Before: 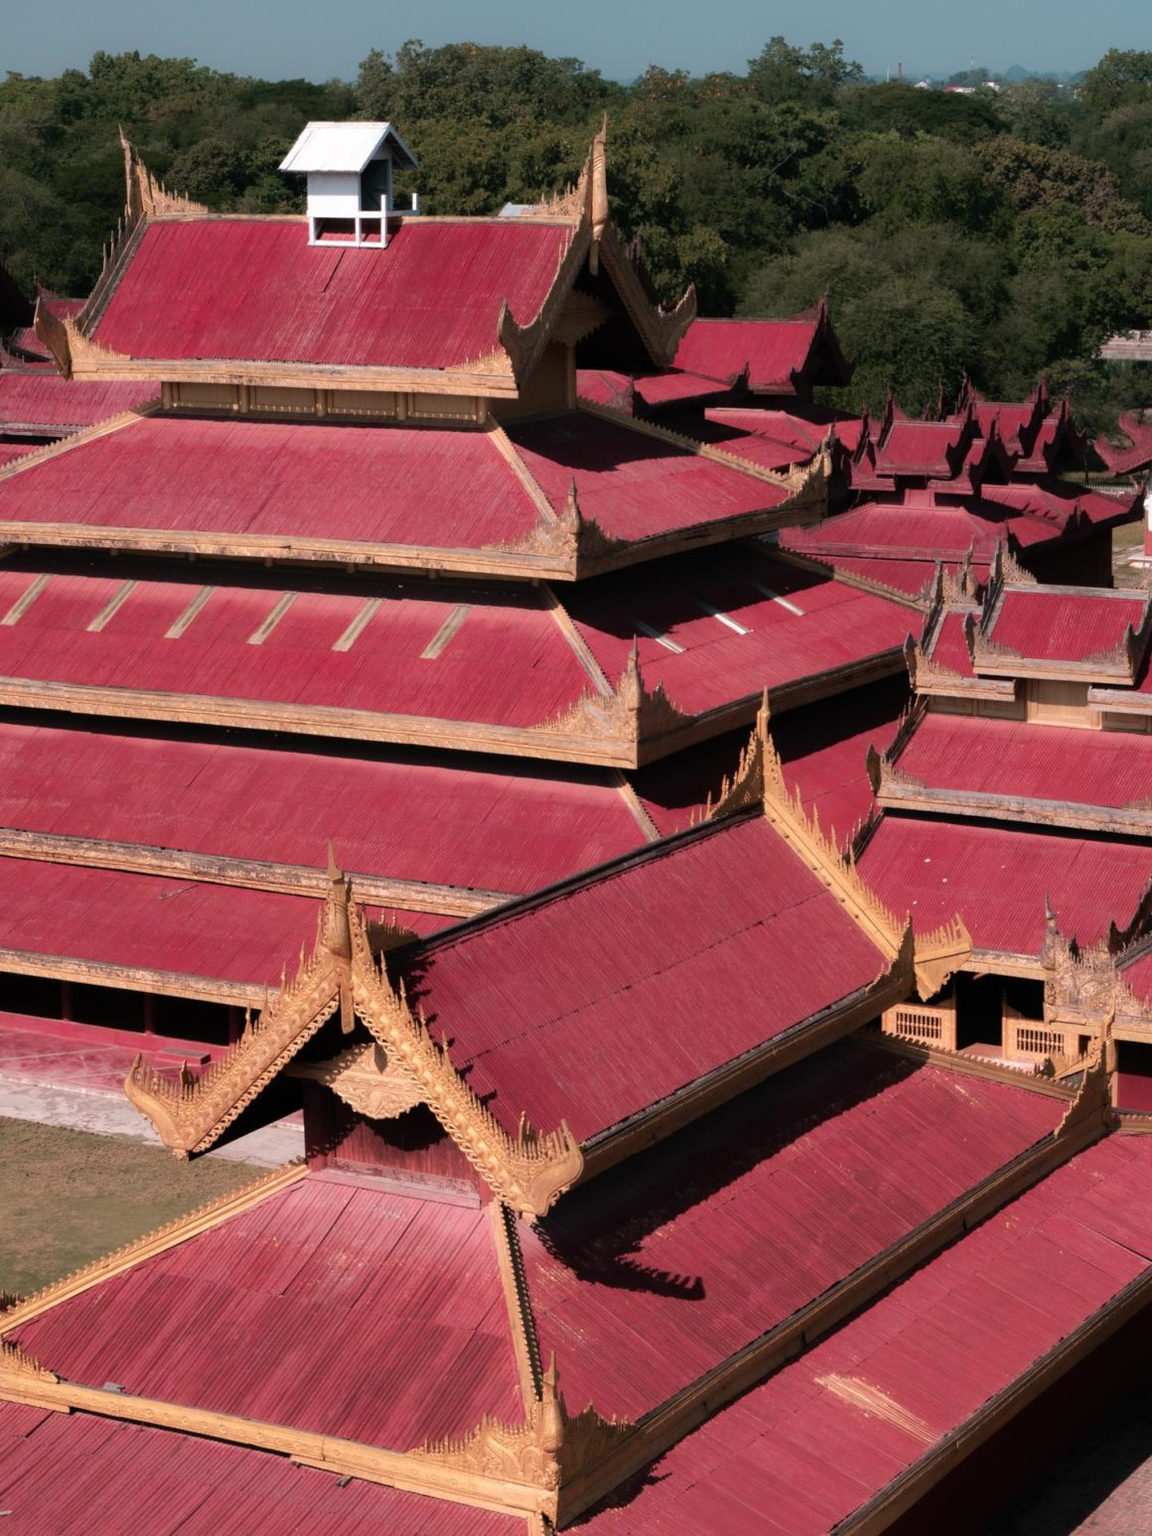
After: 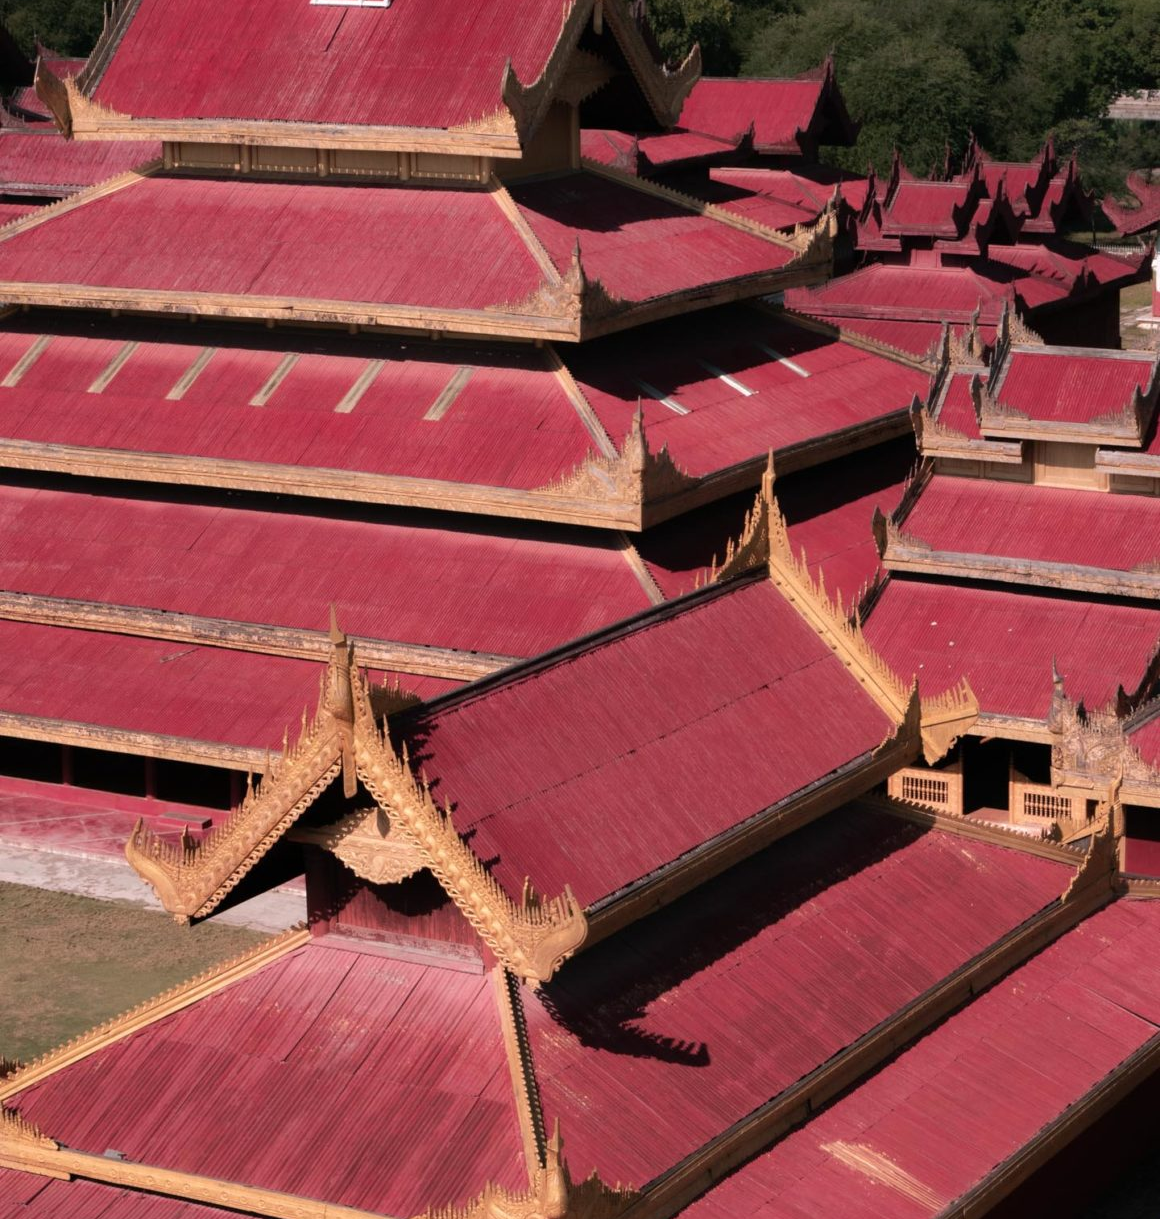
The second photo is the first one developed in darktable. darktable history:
crop and rotate: top 15.741%, bottom 5.438%
